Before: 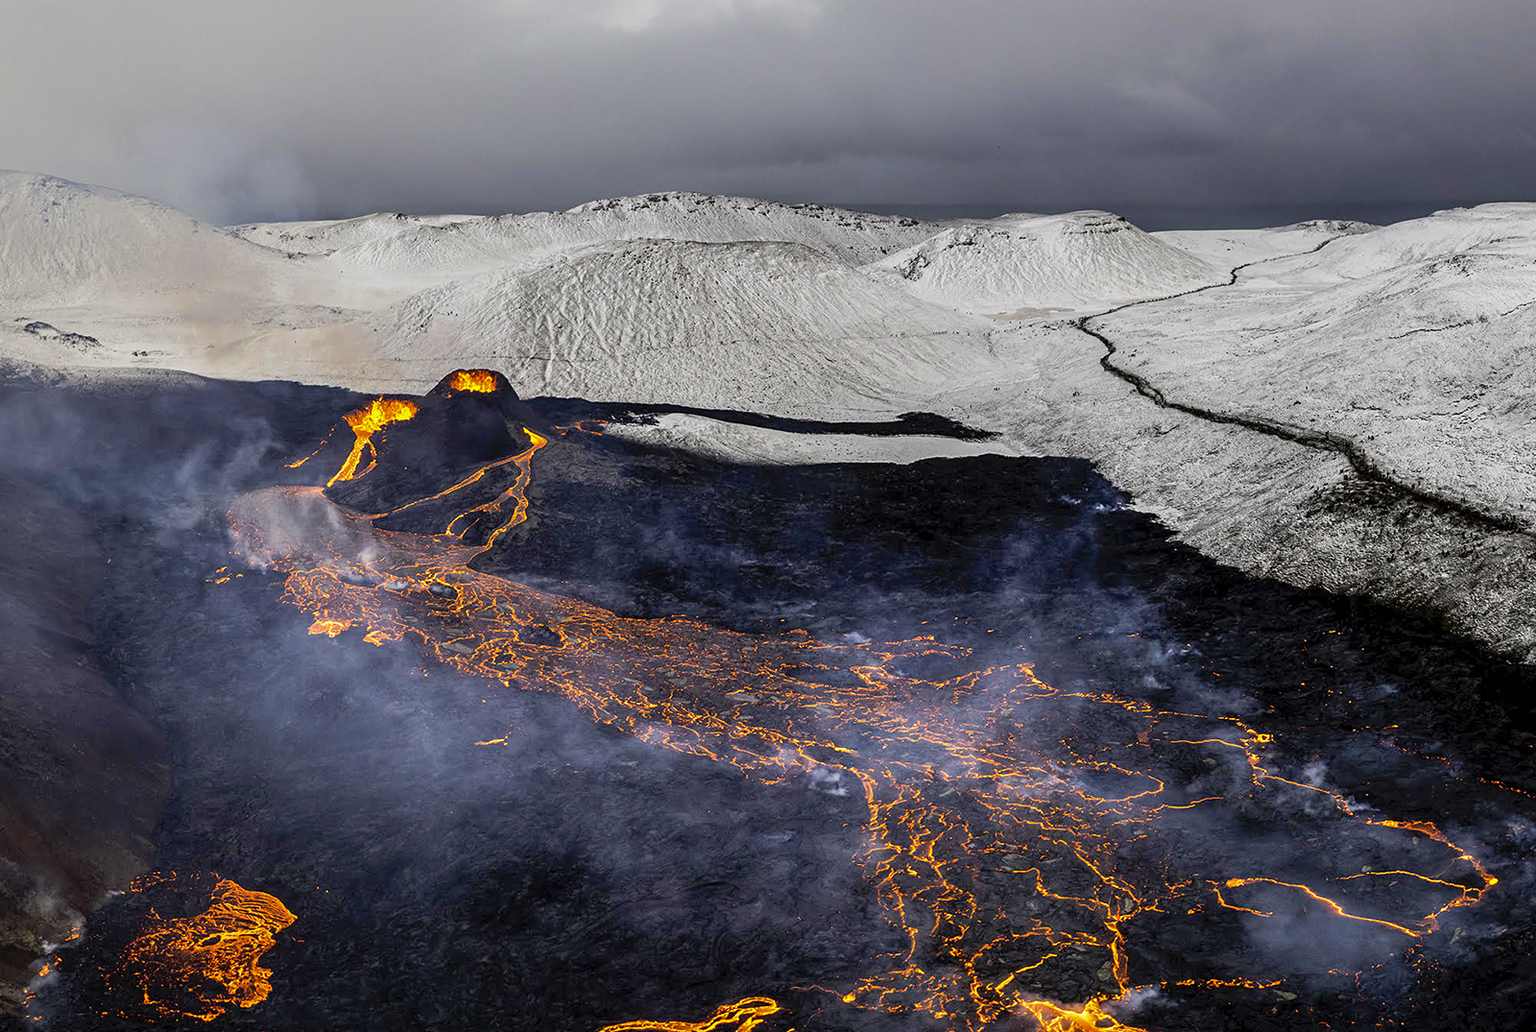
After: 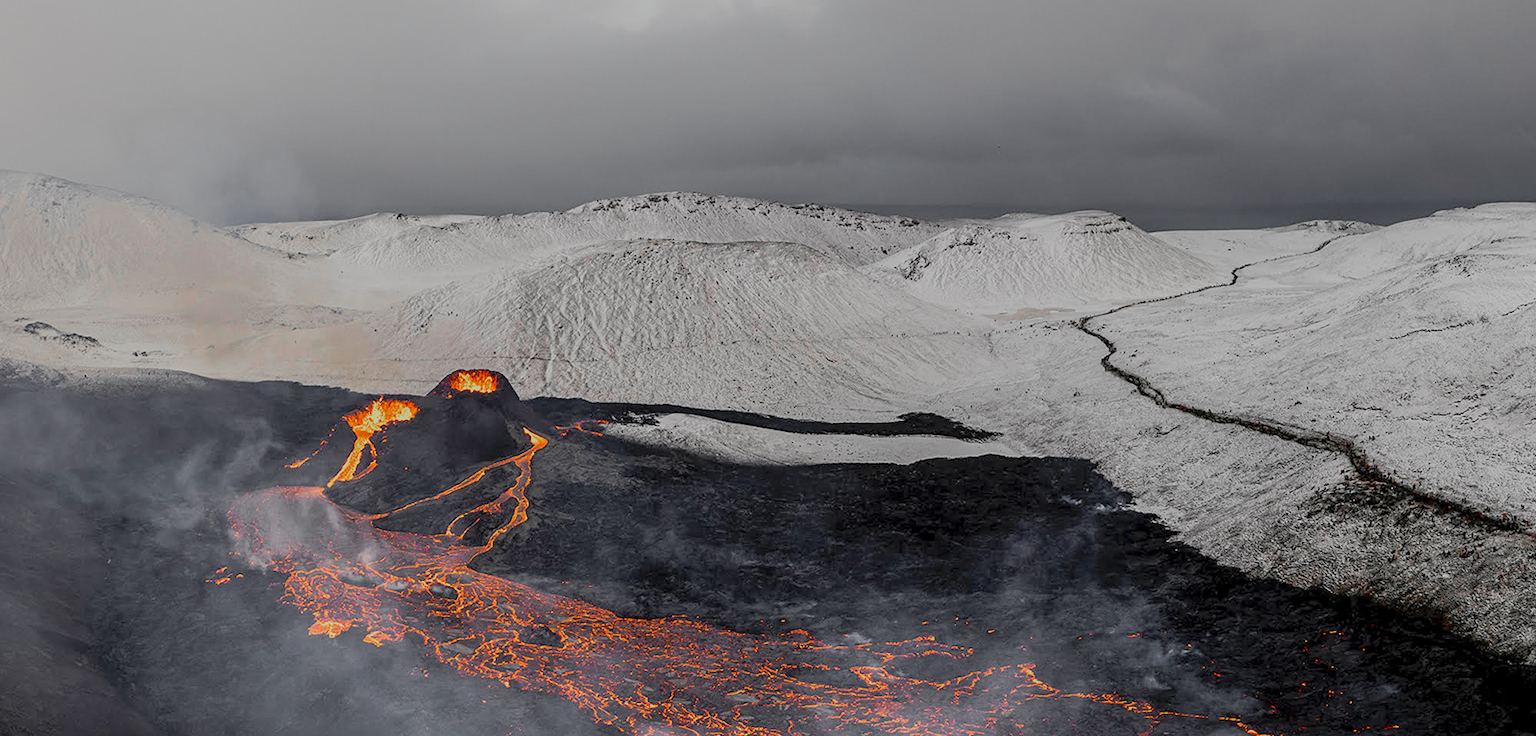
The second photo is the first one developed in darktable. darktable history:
crop: right 0.001%, bottom 28.594%
shadows and highlights: shadows -40.77, highlights 62.43, soften with gaussian
color zones: curves: ch1 [(0, 0.638) (0.193, 0.442) (0.286, 0.15) (0.429, 0.14) (0.571, 0.142) (0.714, 0.154) (0.857, 0.175) (1, 0.638)]
color balance rgb: perceptual saturation grading › global saturation 0.125%, contrast -29.98%
